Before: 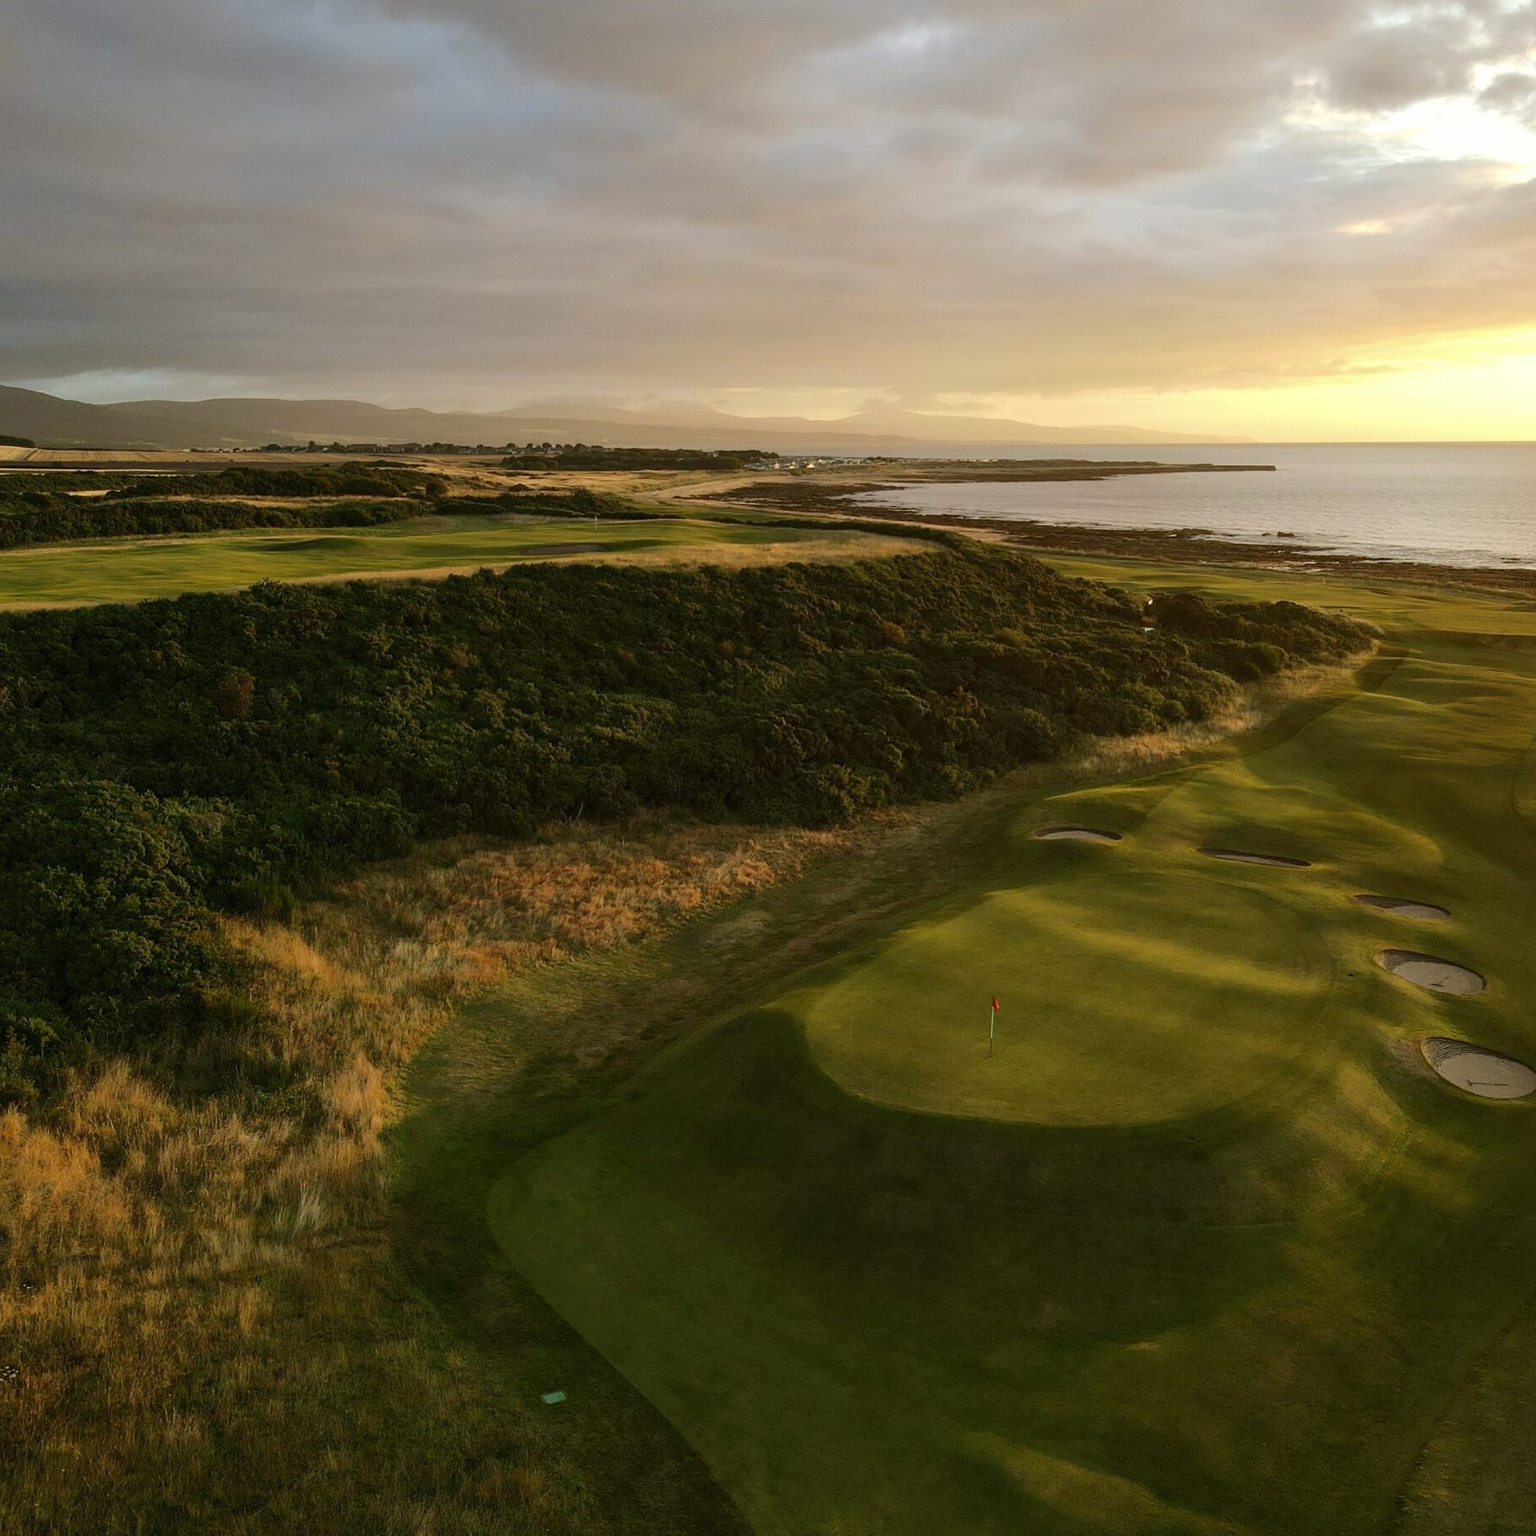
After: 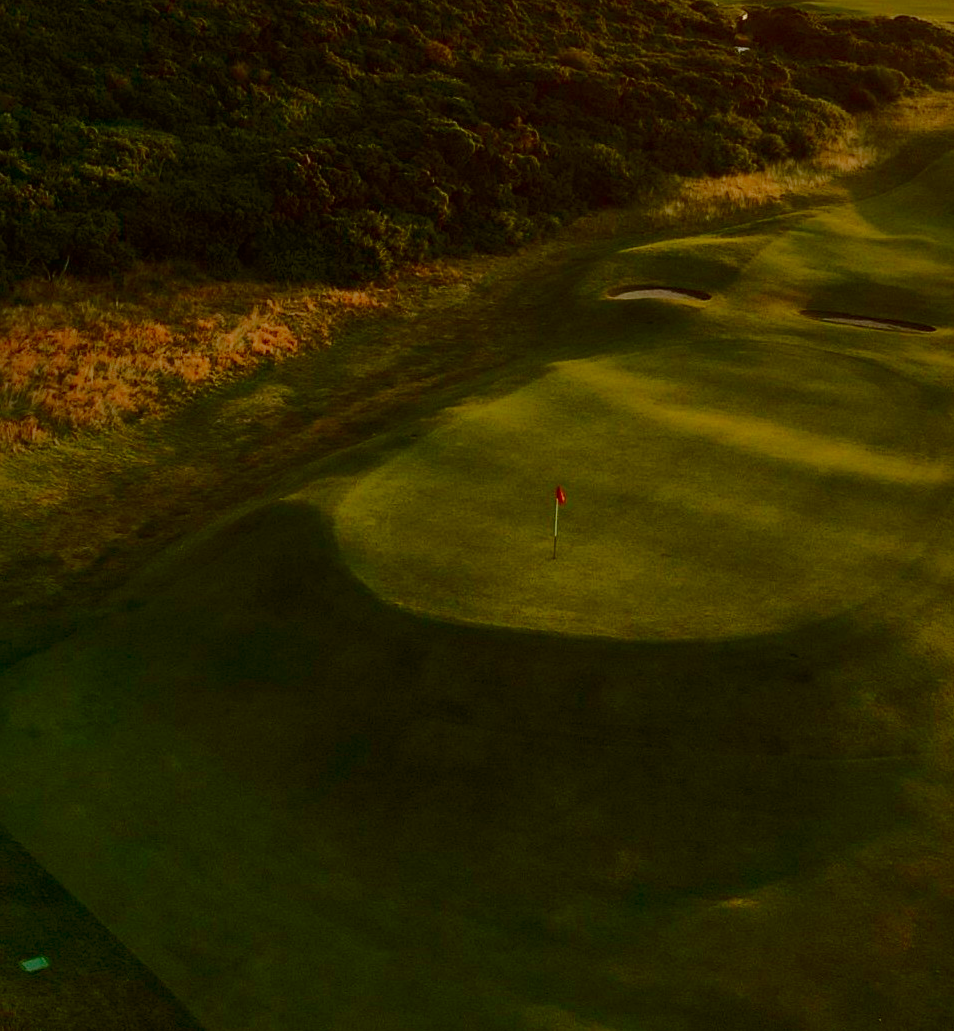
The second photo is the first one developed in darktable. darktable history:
crop: left 34.211%, top 38.327%, right 13.592%, bottom 5.297%
shadows and highlights: highlights color adjustment 0.364%
contrast brightness saturation: contrast 0.126, brightness -0.231, saturation 0.14
